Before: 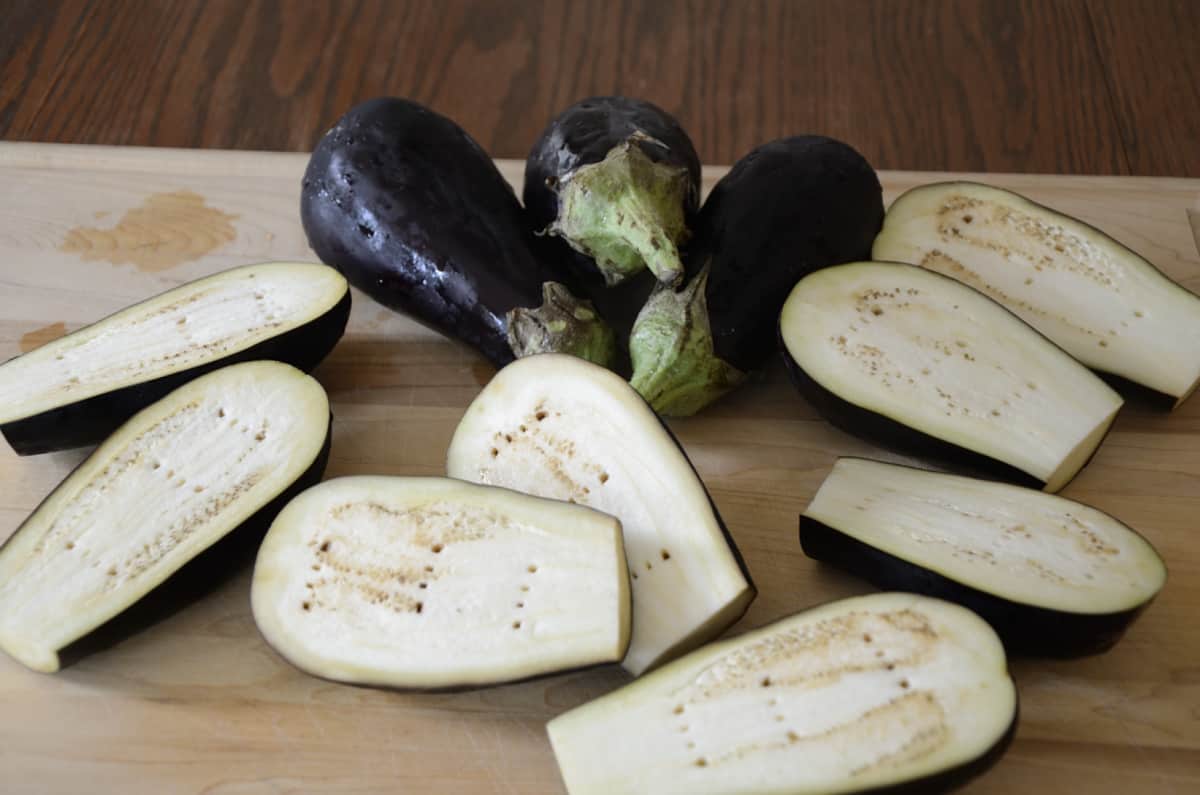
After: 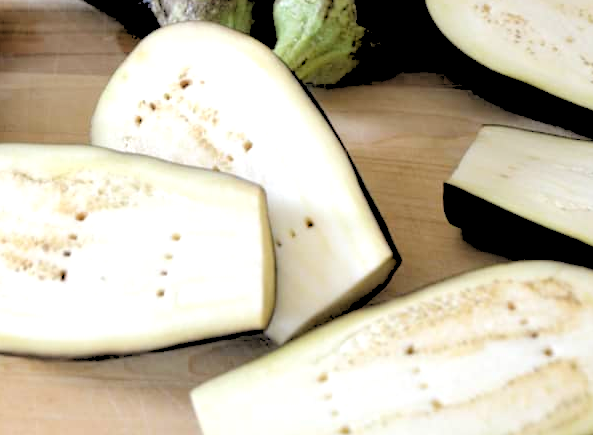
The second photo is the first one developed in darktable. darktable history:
exposure: black level correction 0.001, exposure 0.5 EV, compensate exposure bias true, compensate highlight preservation false
crop: left 29.672%, top 41.786%, right 20.851%, bottom 3.487%
local contrast: mode bilateral grid, contrast 20, coarseness 50, detail 120%, midtone range 0.2
rgb levels: levels [[0.027, 0.429, 0.996], [0, 0.5, 1], [0, 0.5, 1]]
